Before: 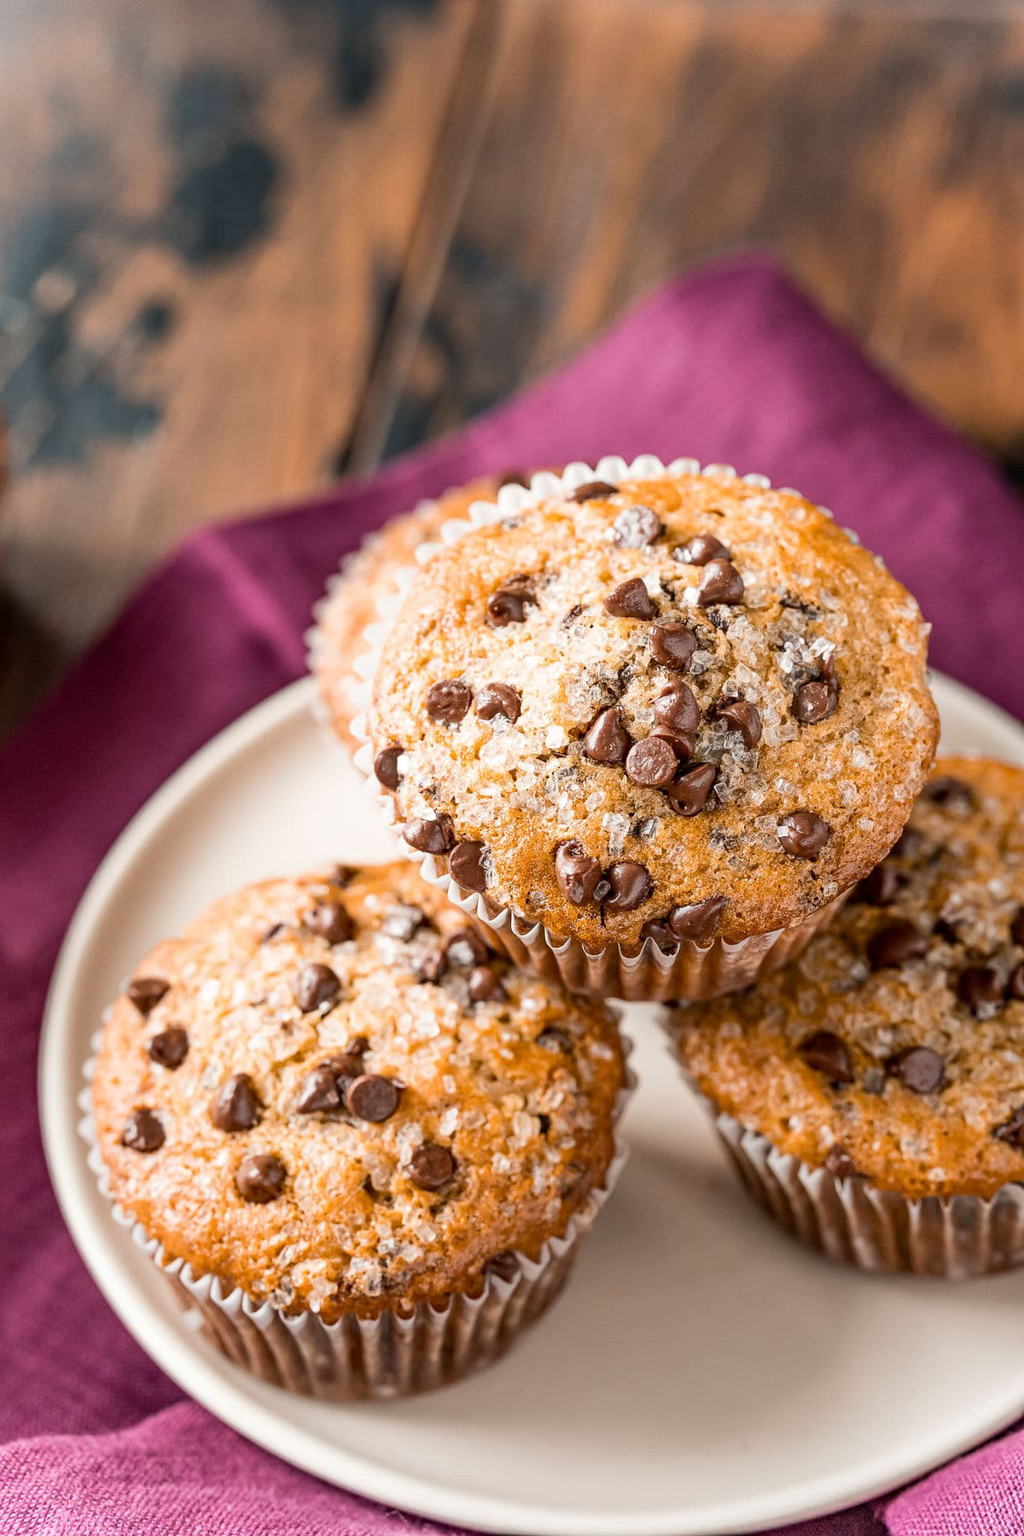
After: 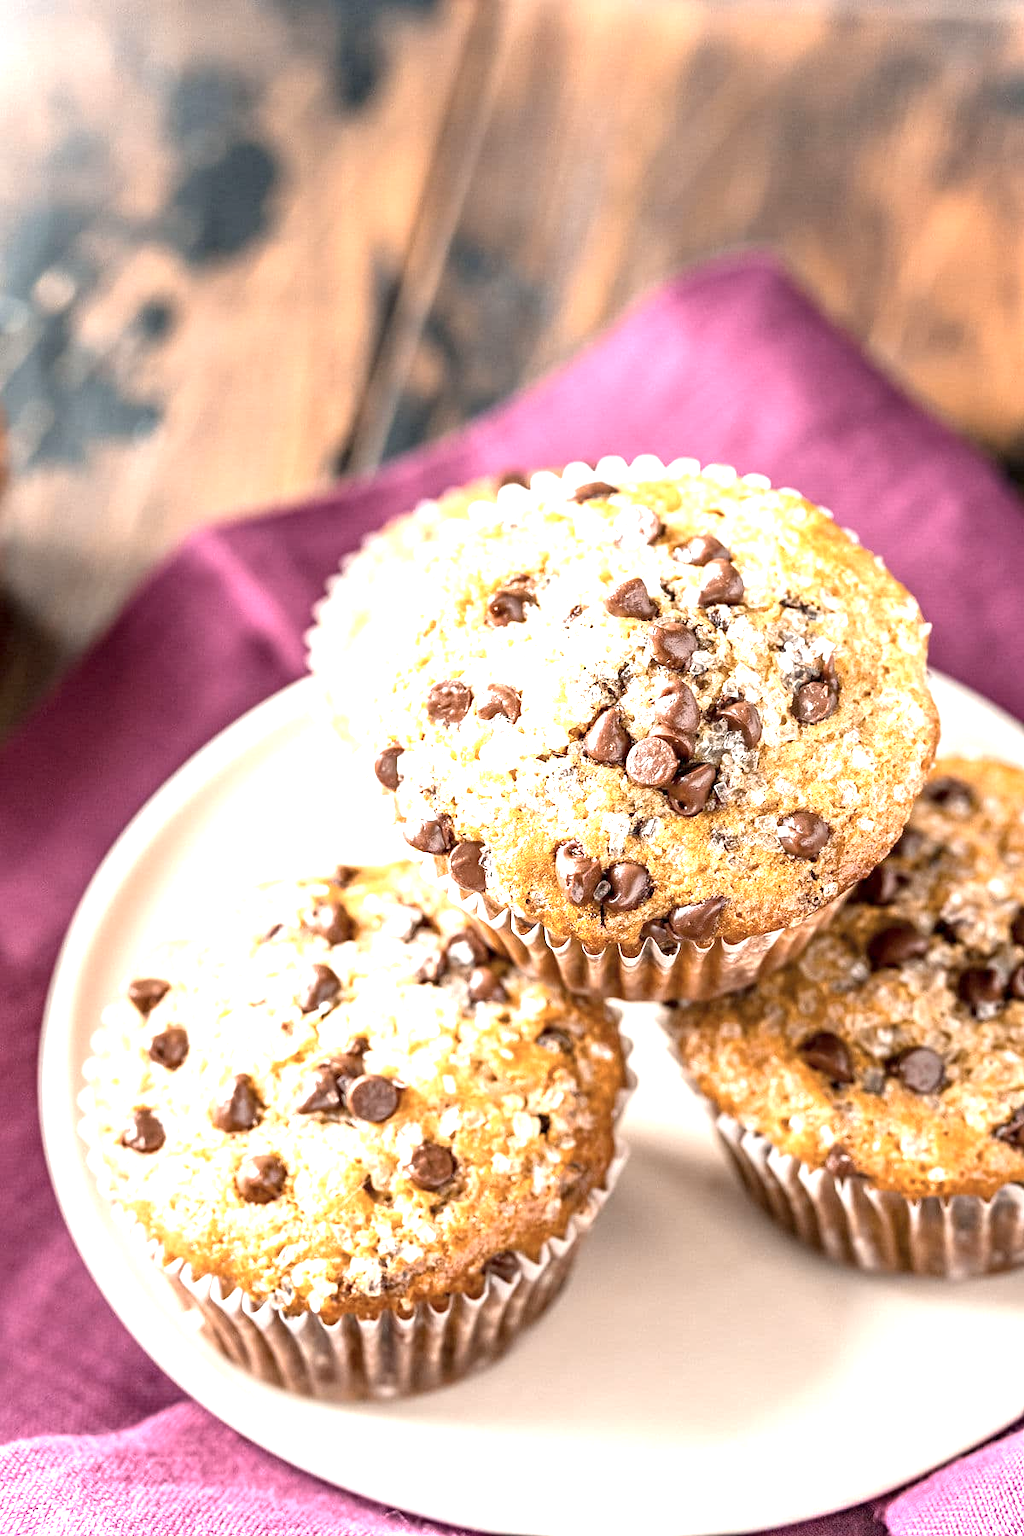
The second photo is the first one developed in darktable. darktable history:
exposure: black level correction 0.001, exposure 1.398 EV, compensate exposure bias true, compensate highlight preservation false
color correction: saturation 0.8
